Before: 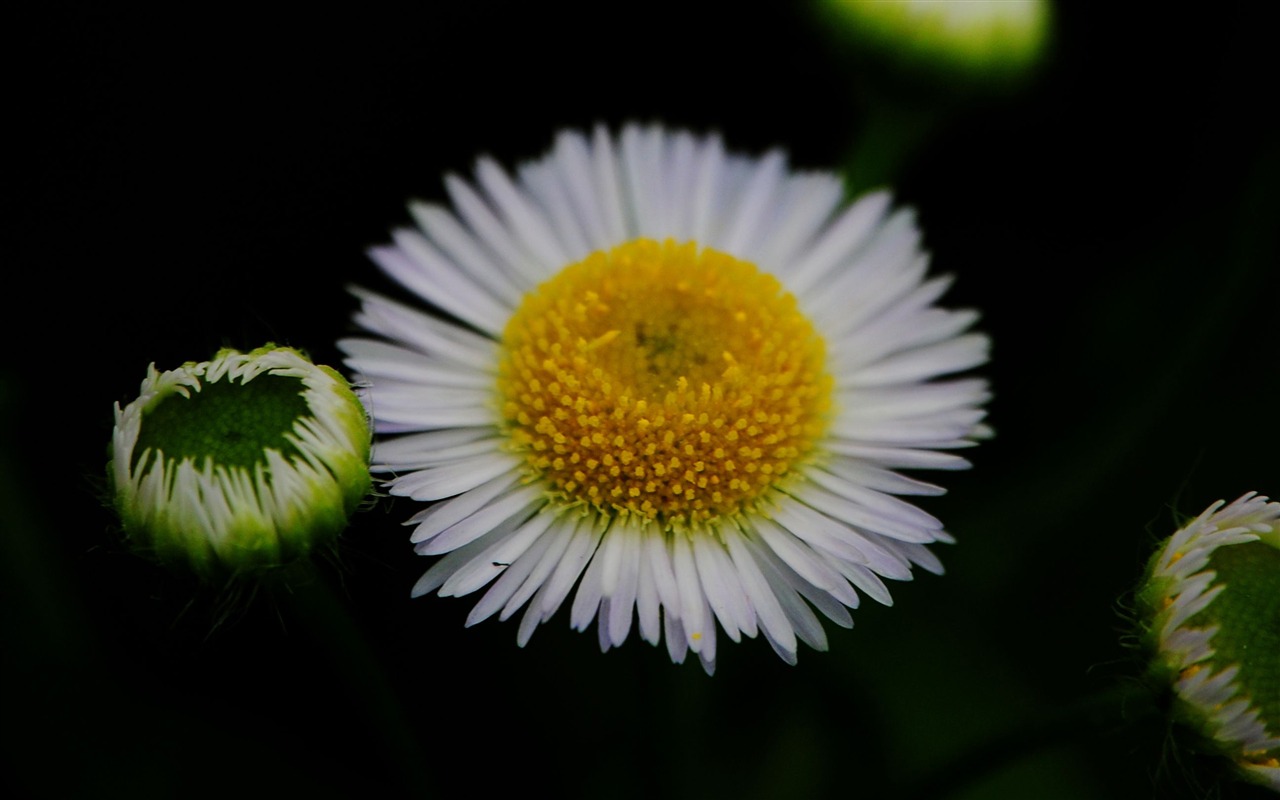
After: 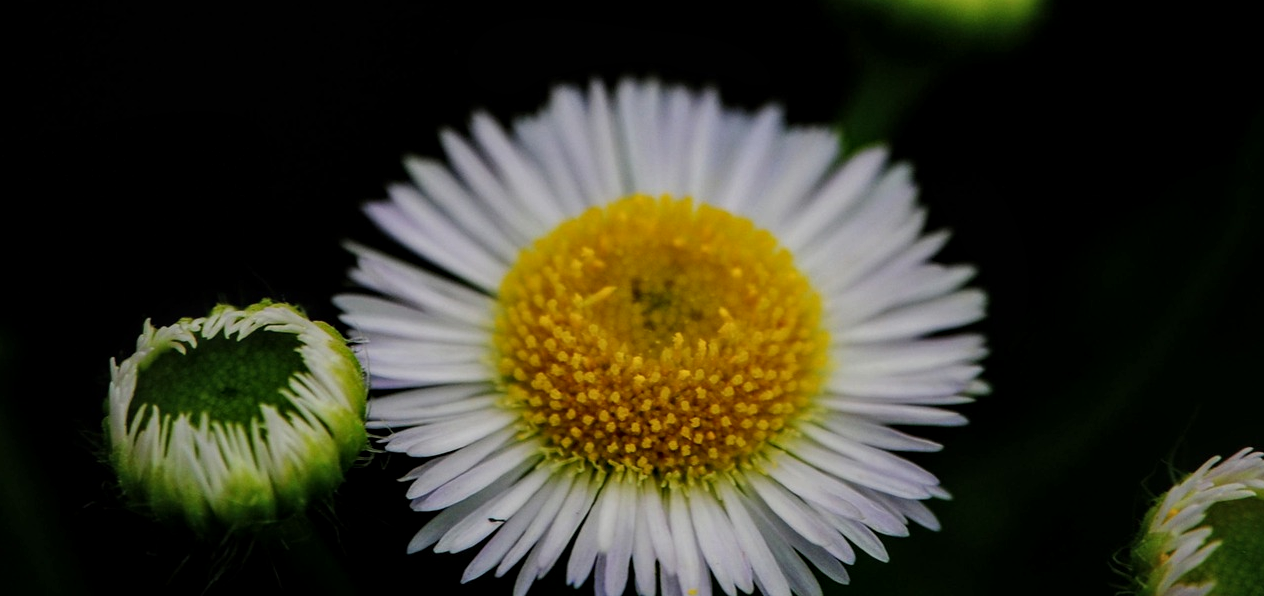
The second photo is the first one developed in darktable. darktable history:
crop: left 0.356%, top 5.539%, bottom 19.884%
local contrast: detail 130%
